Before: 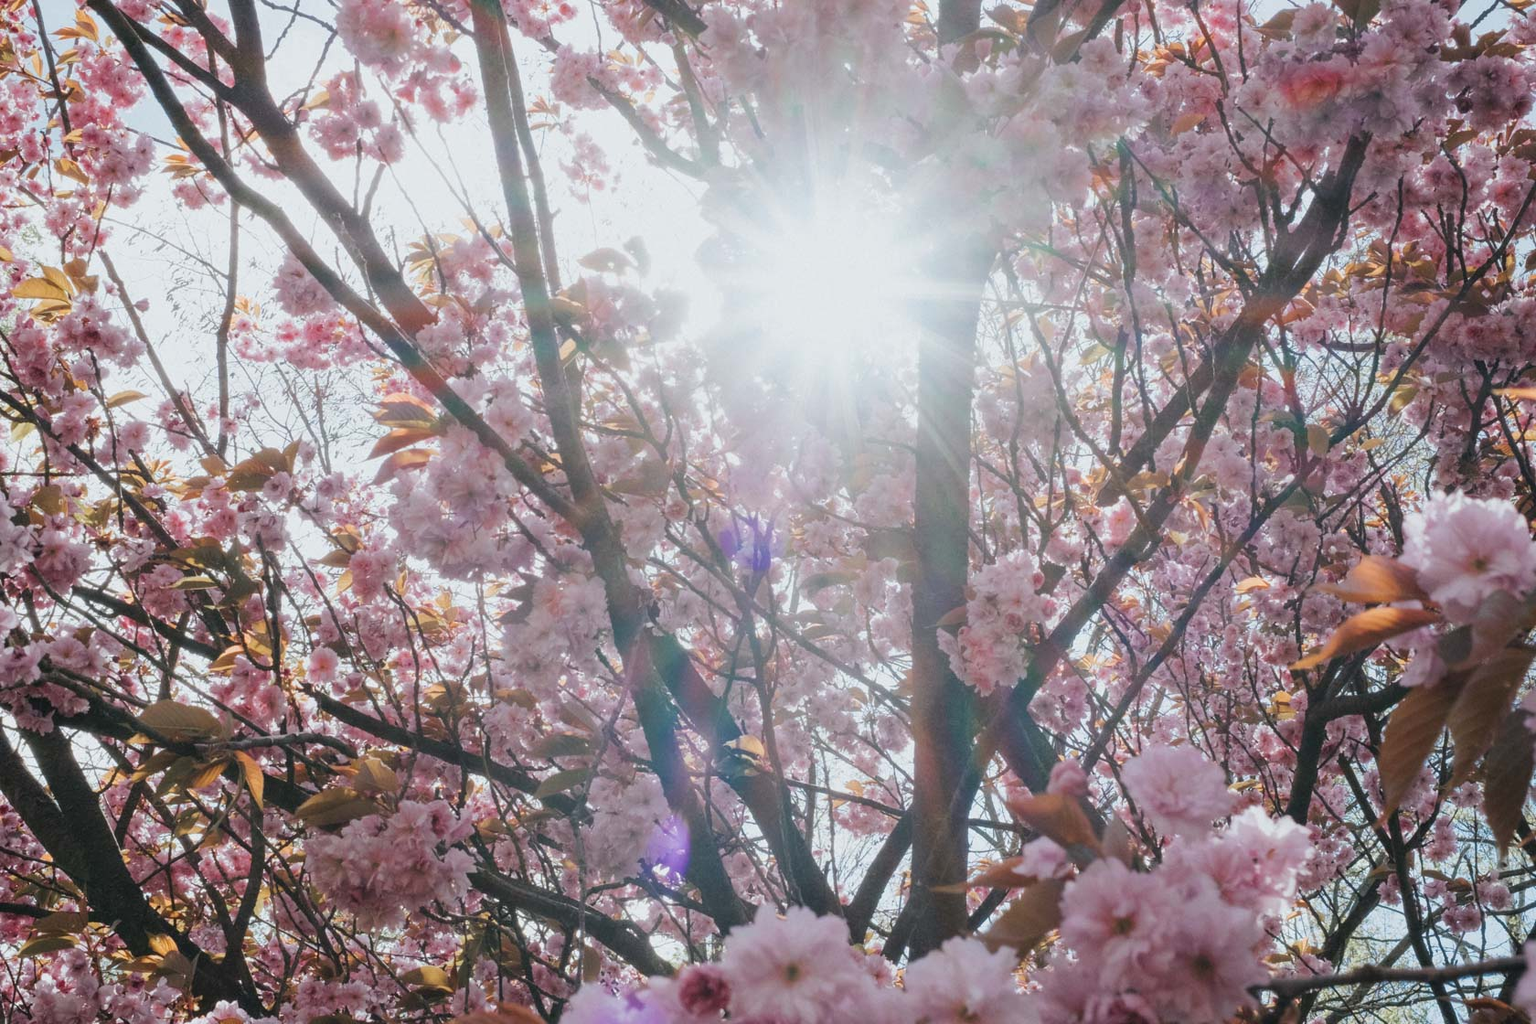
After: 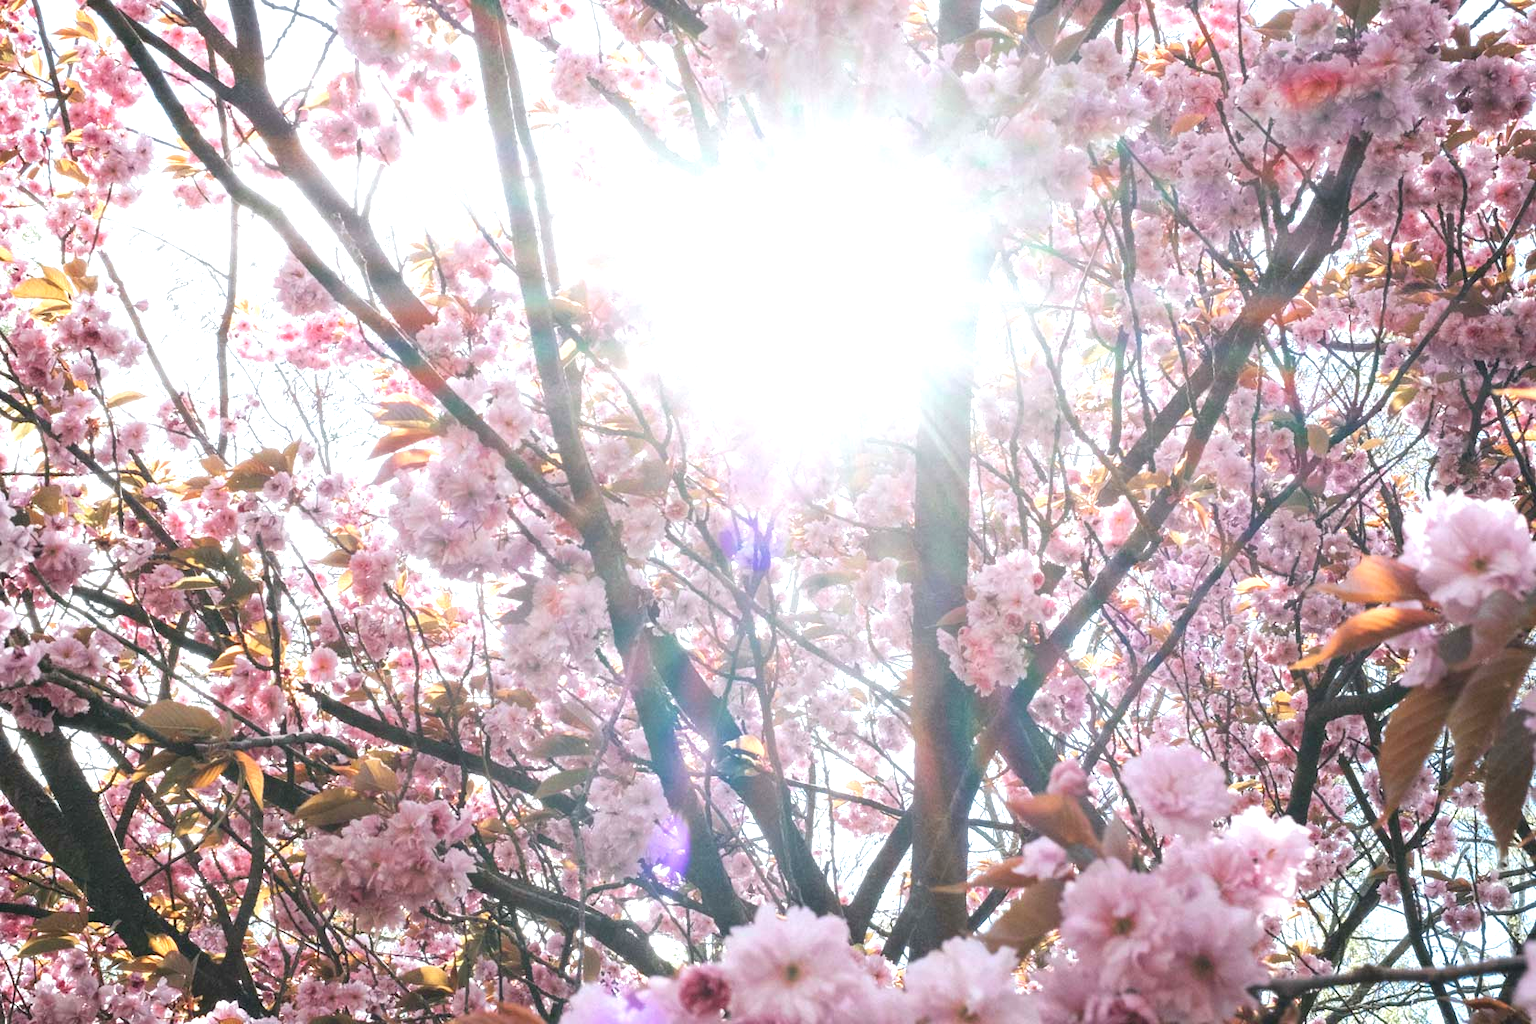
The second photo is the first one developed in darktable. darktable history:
exposure: exposure 1 EV, compensate highlight preservation false
color correction: highlights a* -0.248, highlights b* -0.087
